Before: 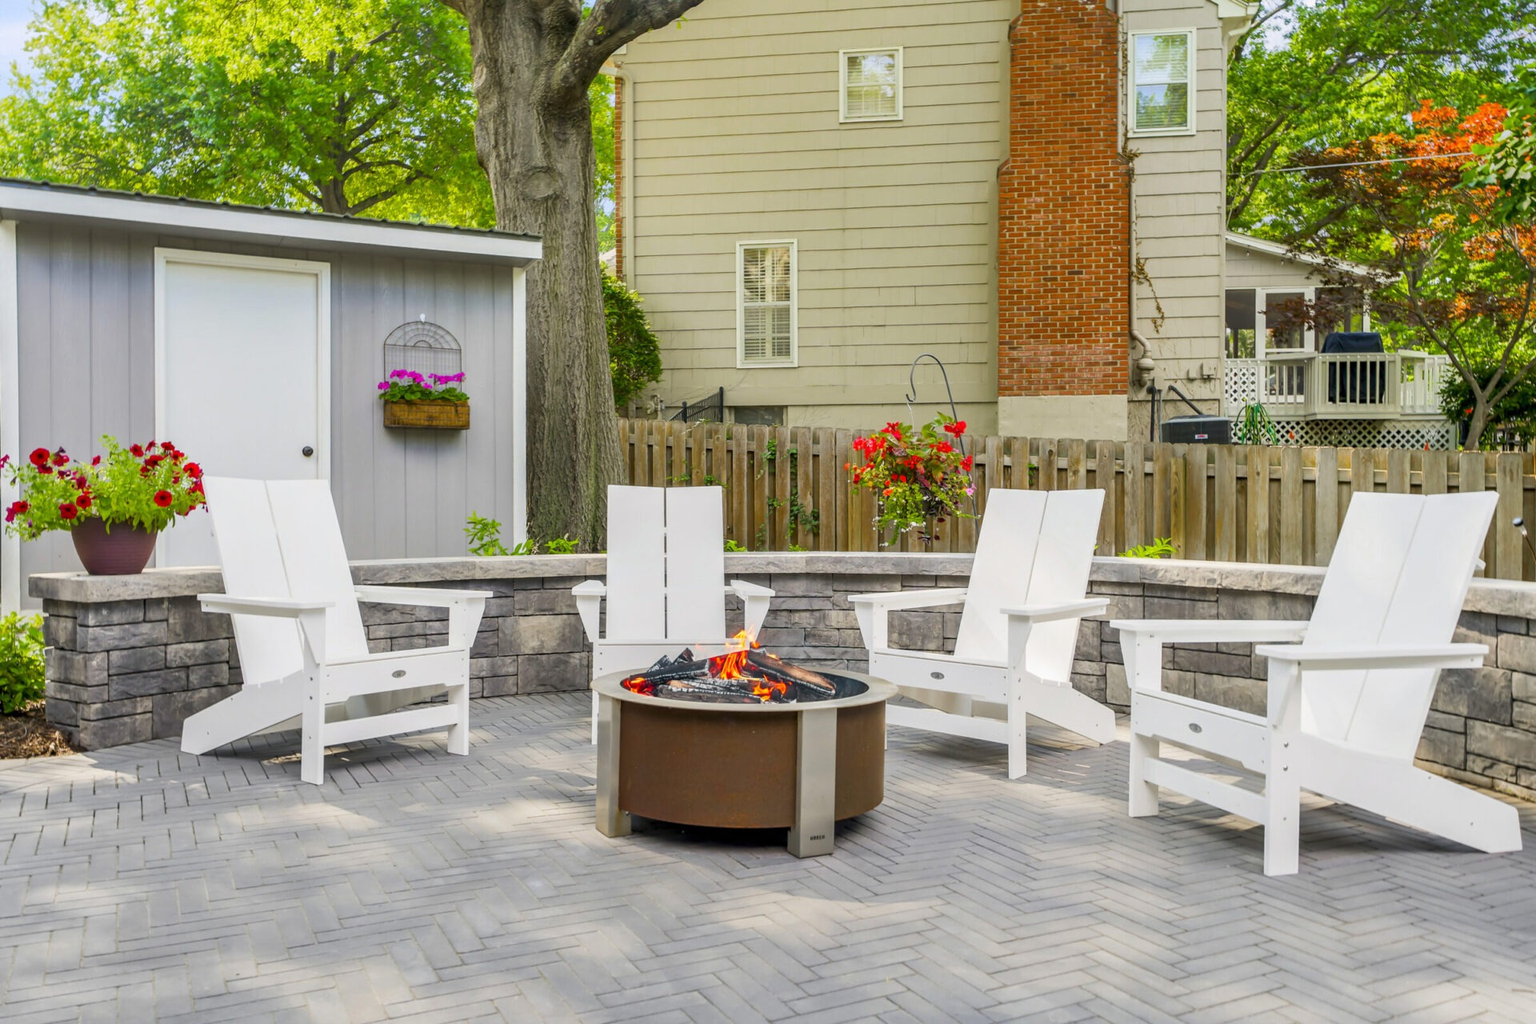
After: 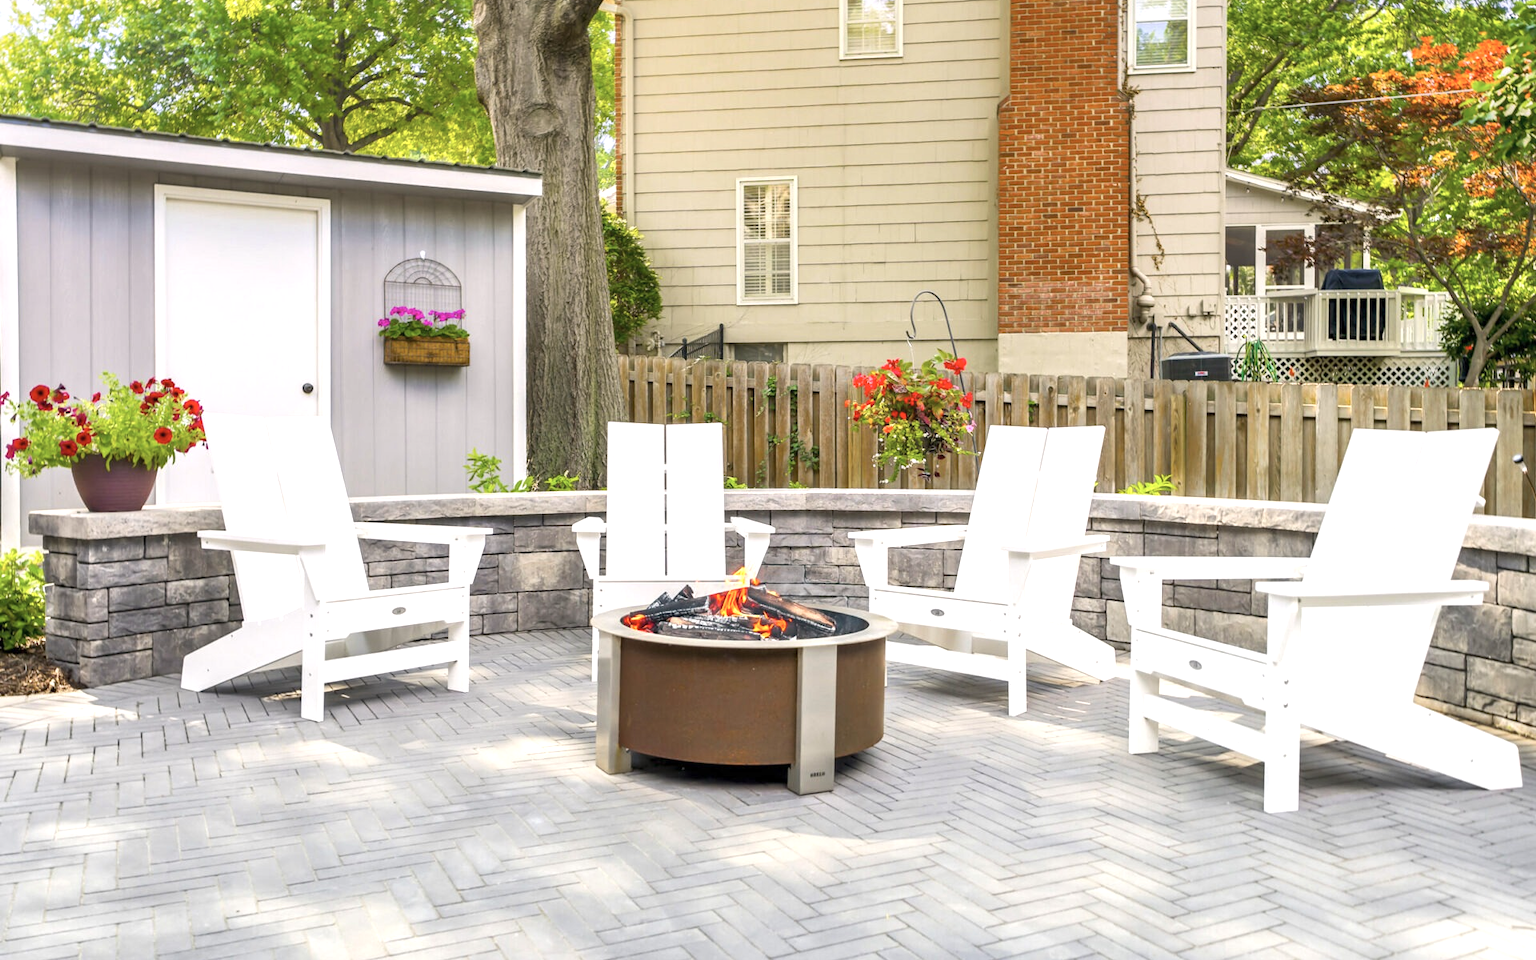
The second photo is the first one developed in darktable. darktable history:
exposure: exposure 0.77 EV, compensate highlight preservation false
graduated density: density 0.38 EV, hardness 21%, rotation -6.11°, saturation 32%
crop and rotate: top 6.25%
contrast brightness saturation: saturation -0.17
